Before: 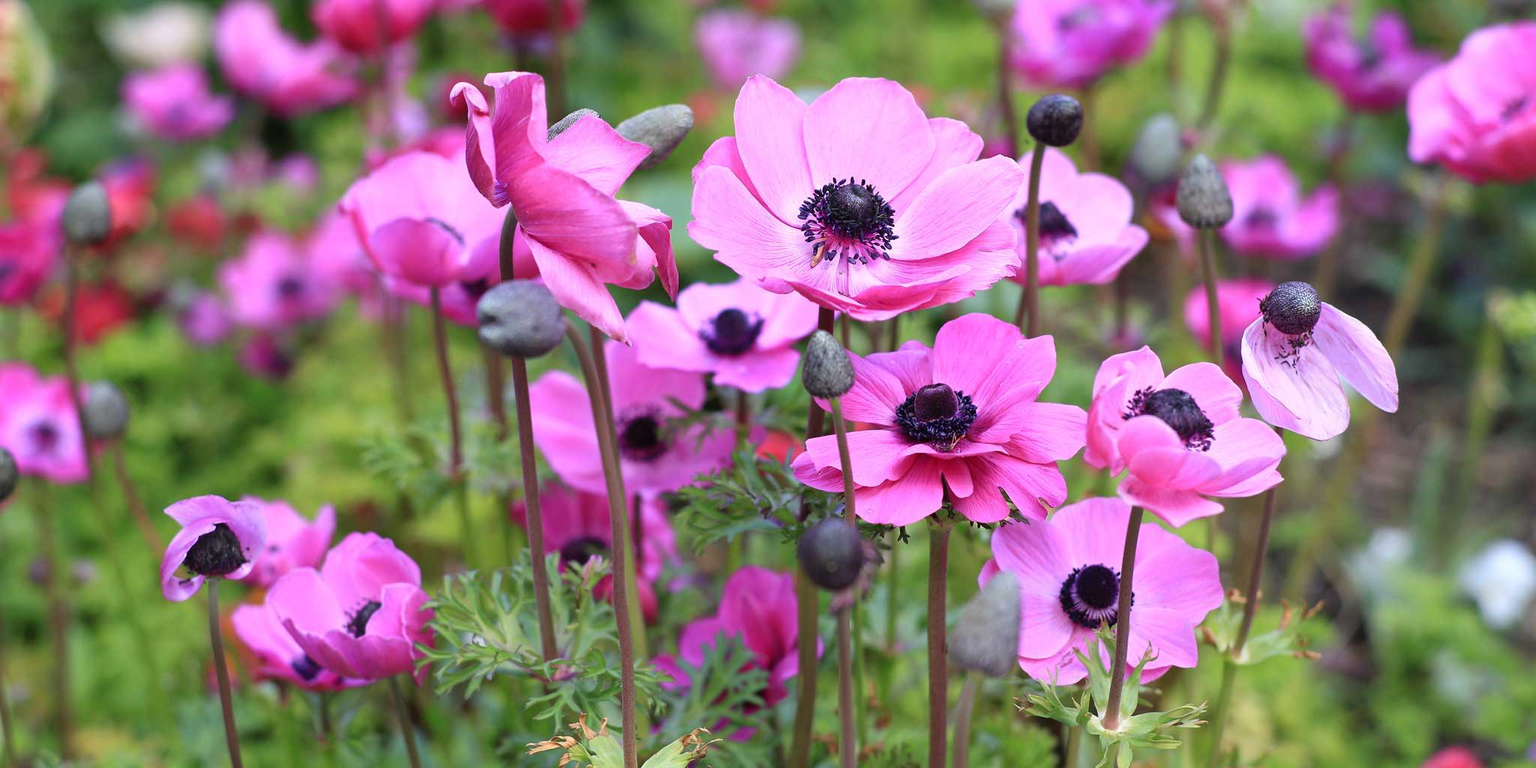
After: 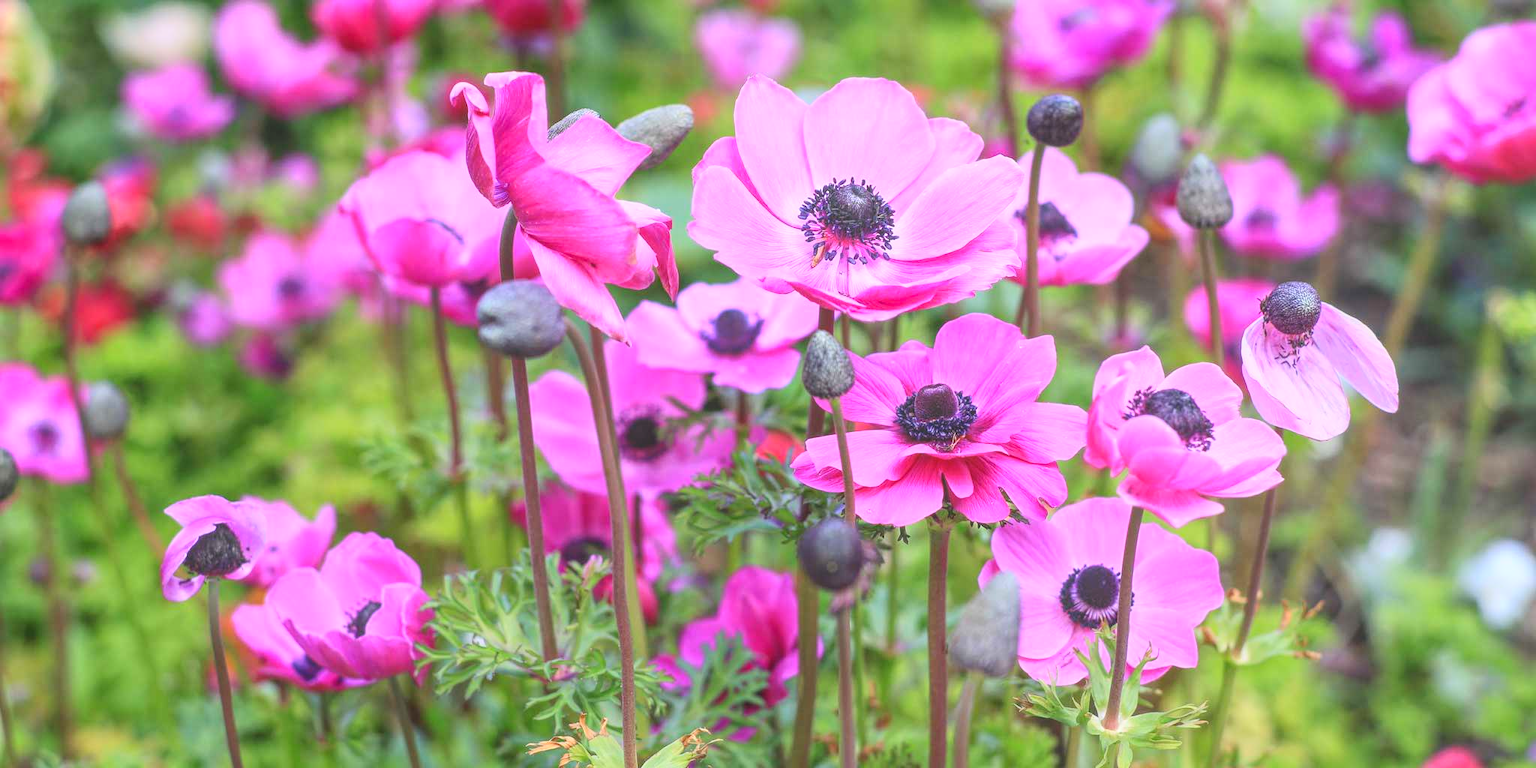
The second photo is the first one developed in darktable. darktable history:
local contrast: highlights 72%, shadows 18%, midtone range 0.192
contrast brightness saturation: contrast 0.195, brightness 0.16, saturation 0.224
